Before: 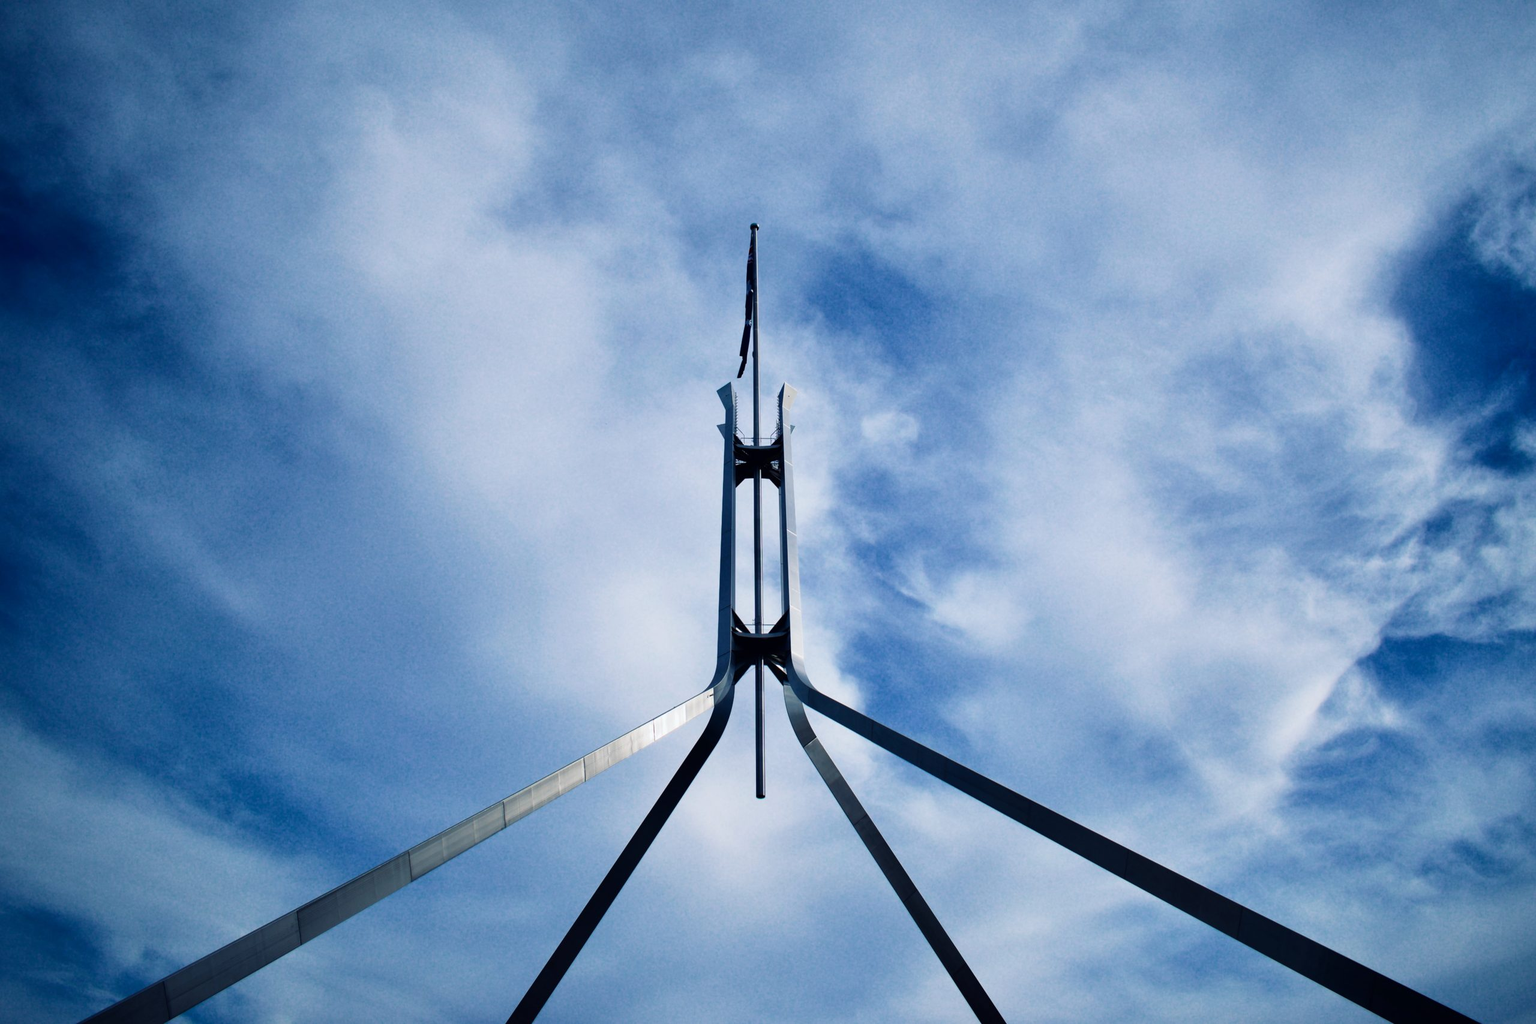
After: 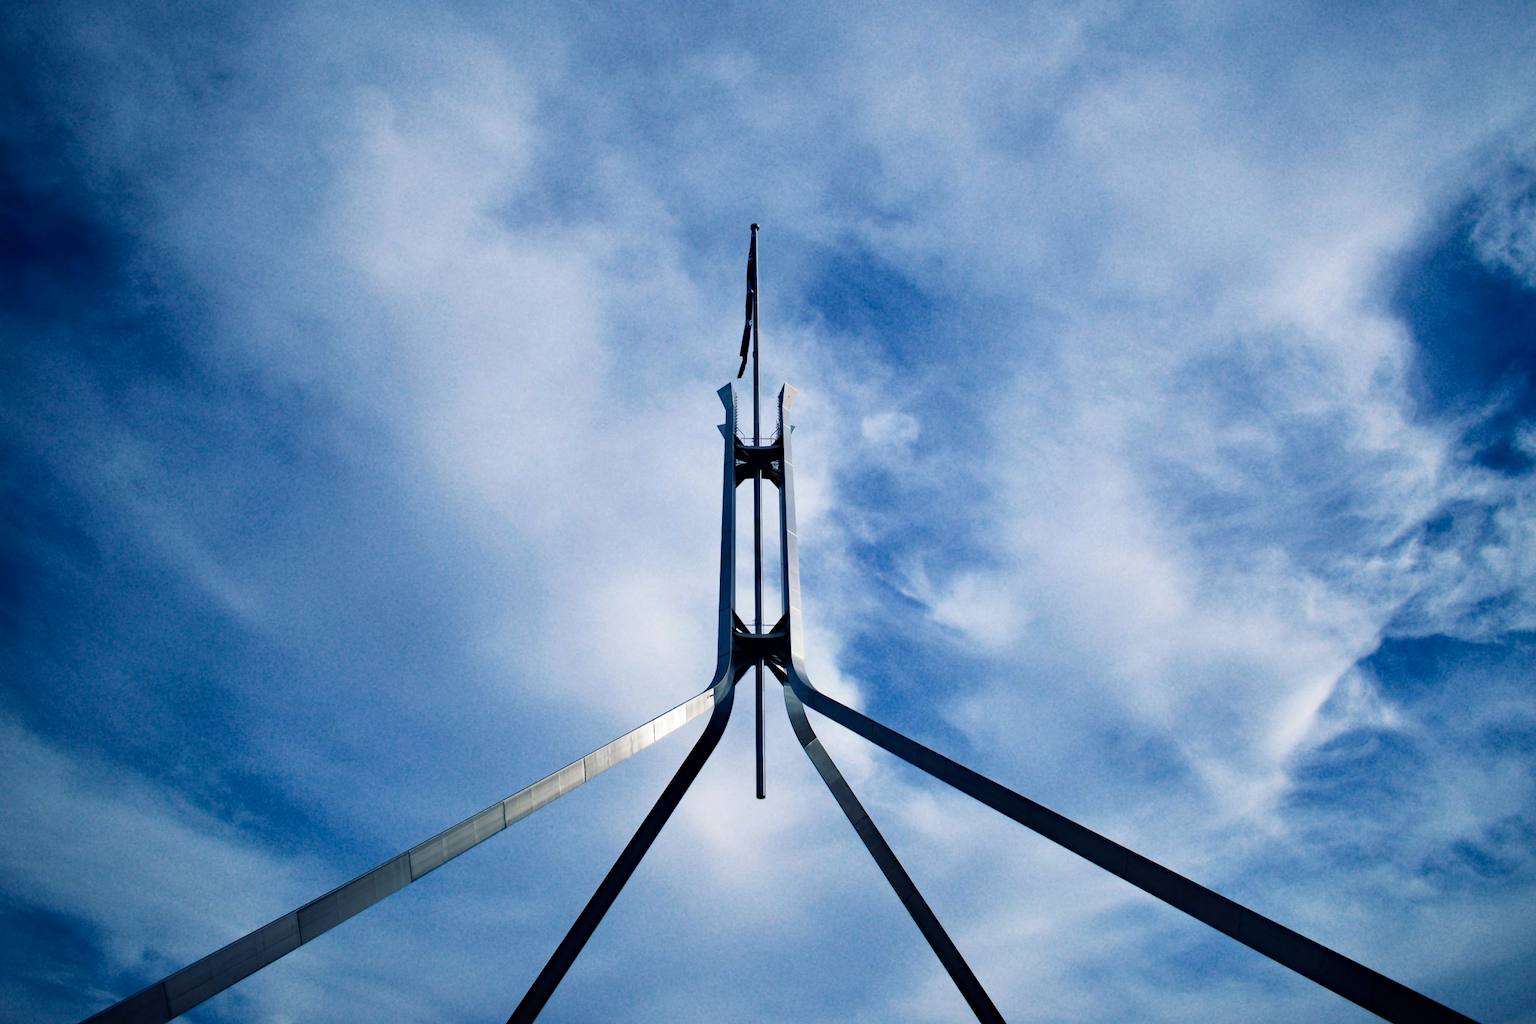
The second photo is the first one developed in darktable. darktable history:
haze removal: compatibility mode true, adaptive false
exposure: exposure -0.01 EV, compensate highlight preservation false
